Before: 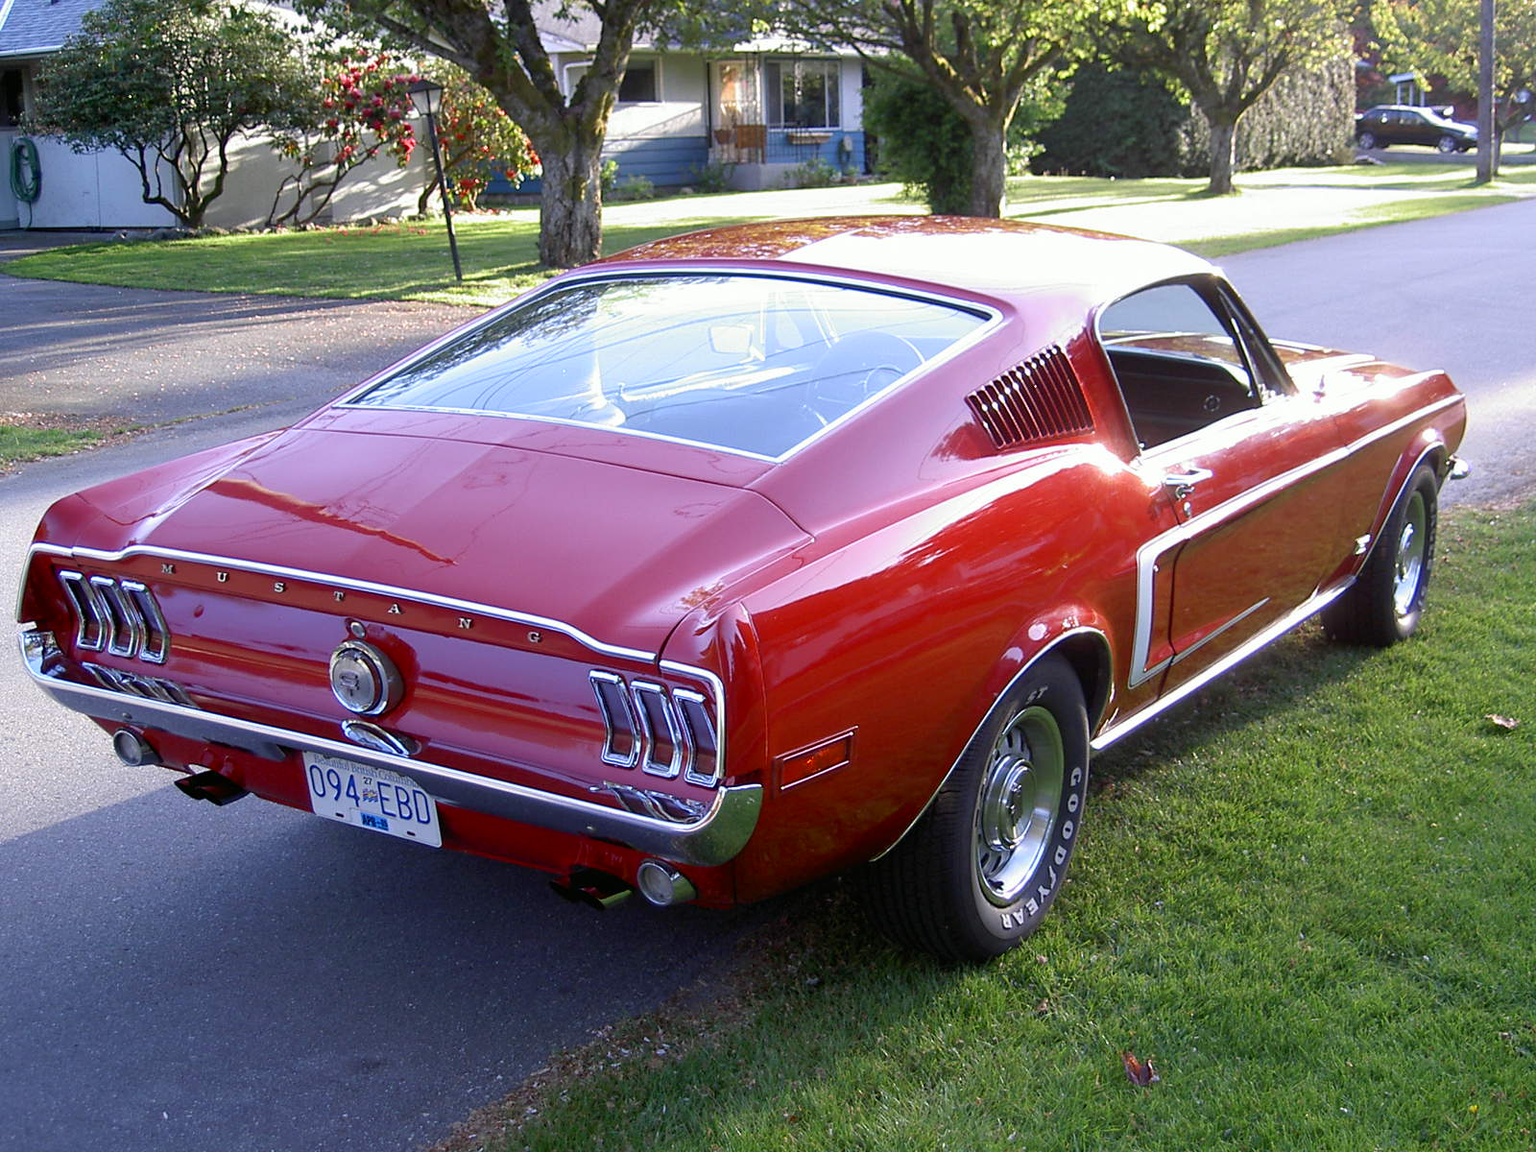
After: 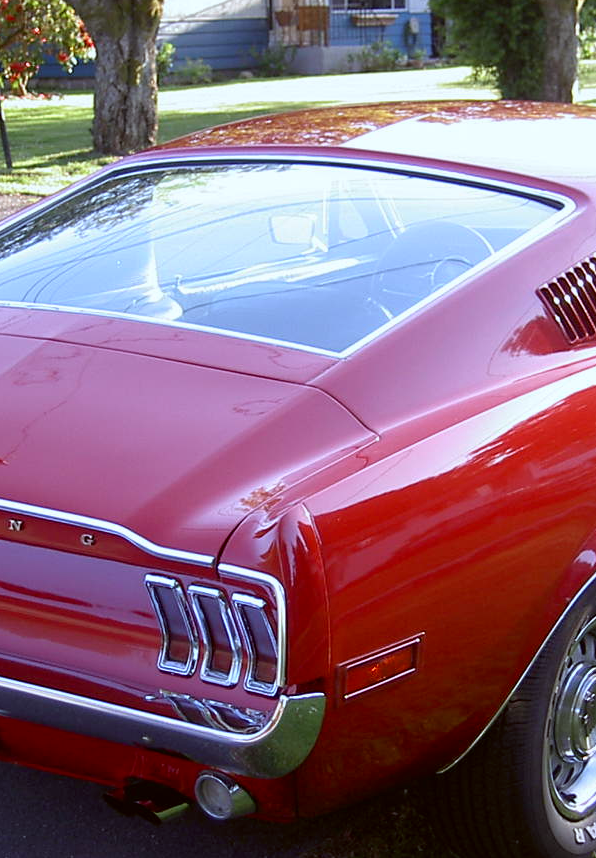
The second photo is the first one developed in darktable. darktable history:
color correction: highlights a* -3.26, highlights b* -6.21, shadows a* 3.24, shadows b* 5.49
crop and rotate: left 29.378%, top 10.349%, right 33.364%, bottom 18.082%
exposure: exposure -0.04 EV, compensate exposure bias true, compensate highlight preservation false
